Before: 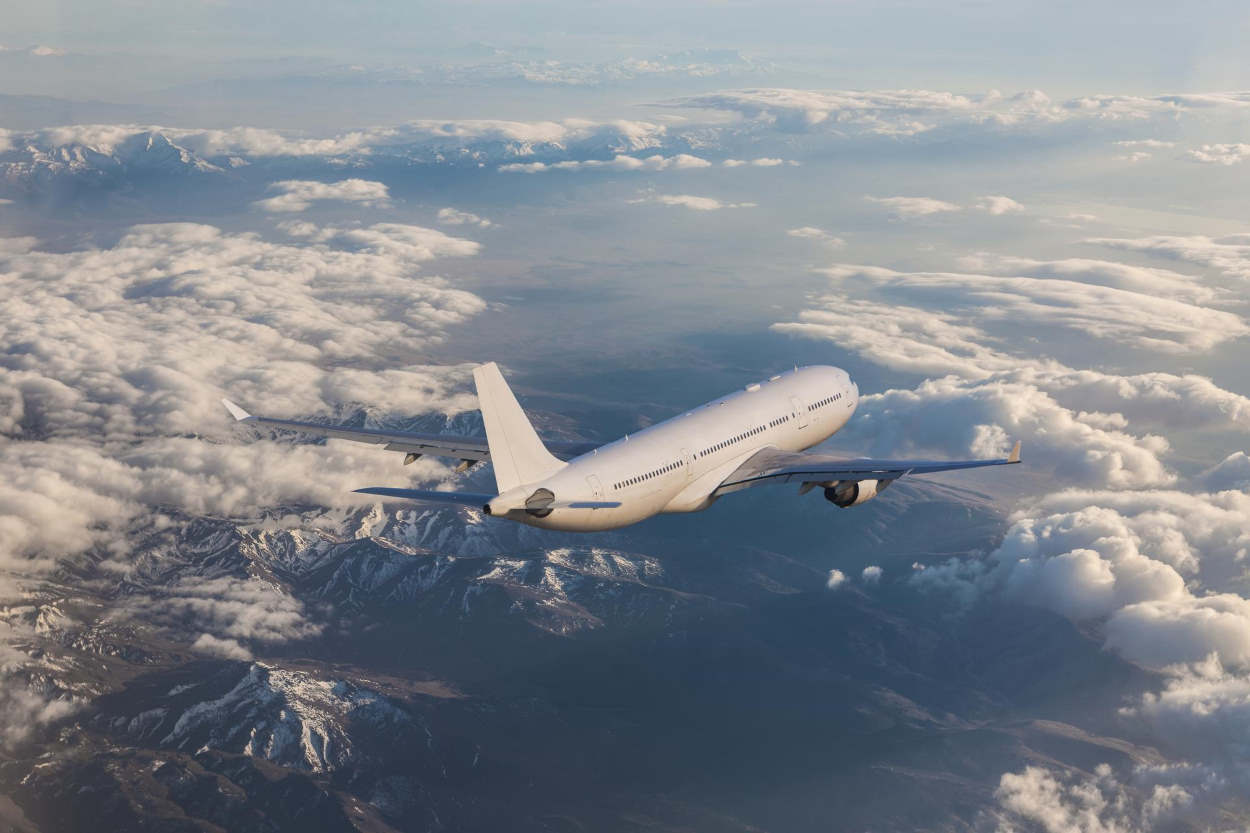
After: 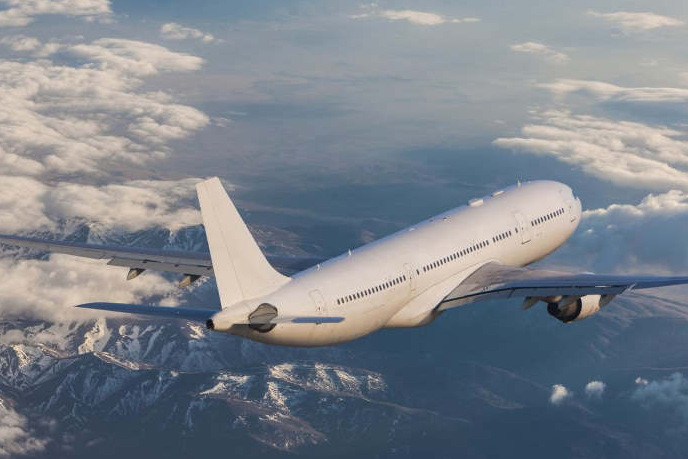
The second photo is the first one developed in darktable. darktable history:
crop and rotate: left 22.209%, top 22.312%, right 22.721%, bottom 22.523%
